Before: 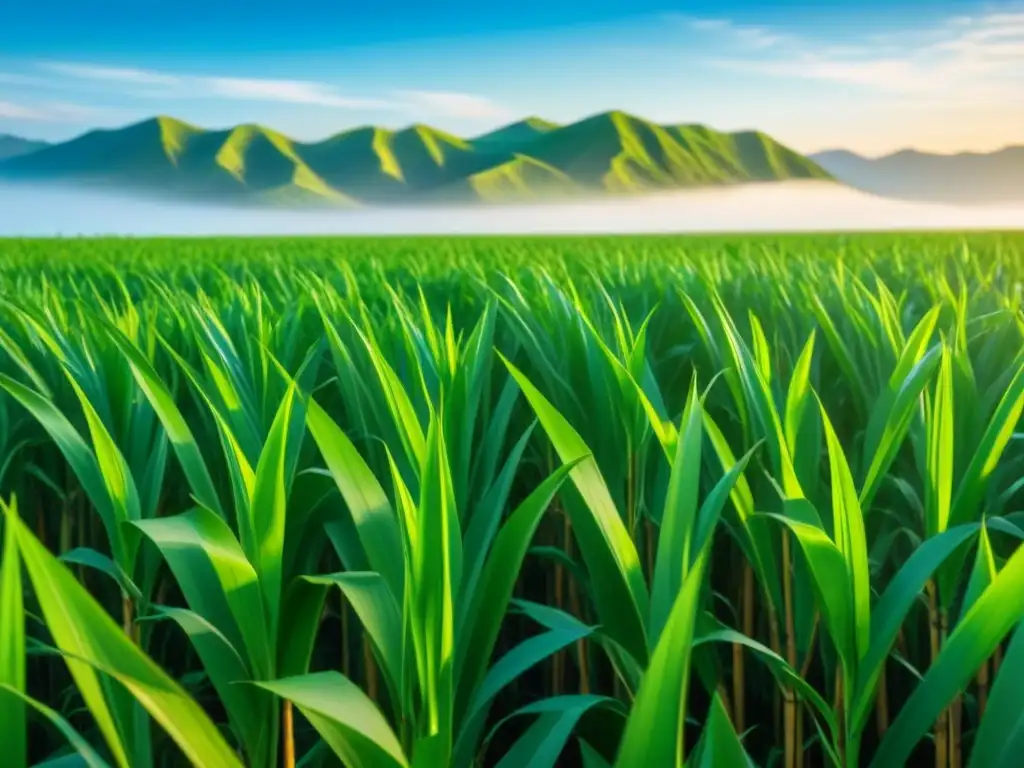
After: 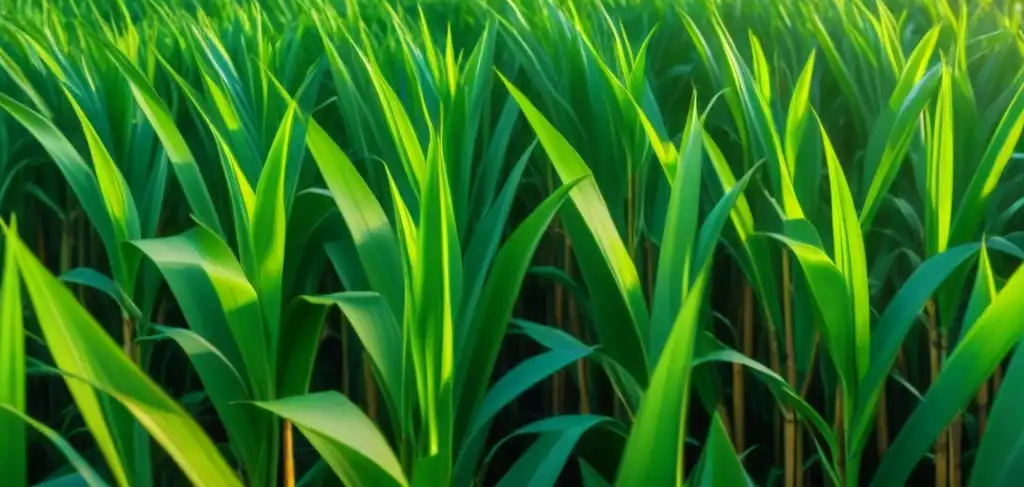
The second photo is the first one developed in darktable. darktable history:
crop and rotate: top 36.553%
